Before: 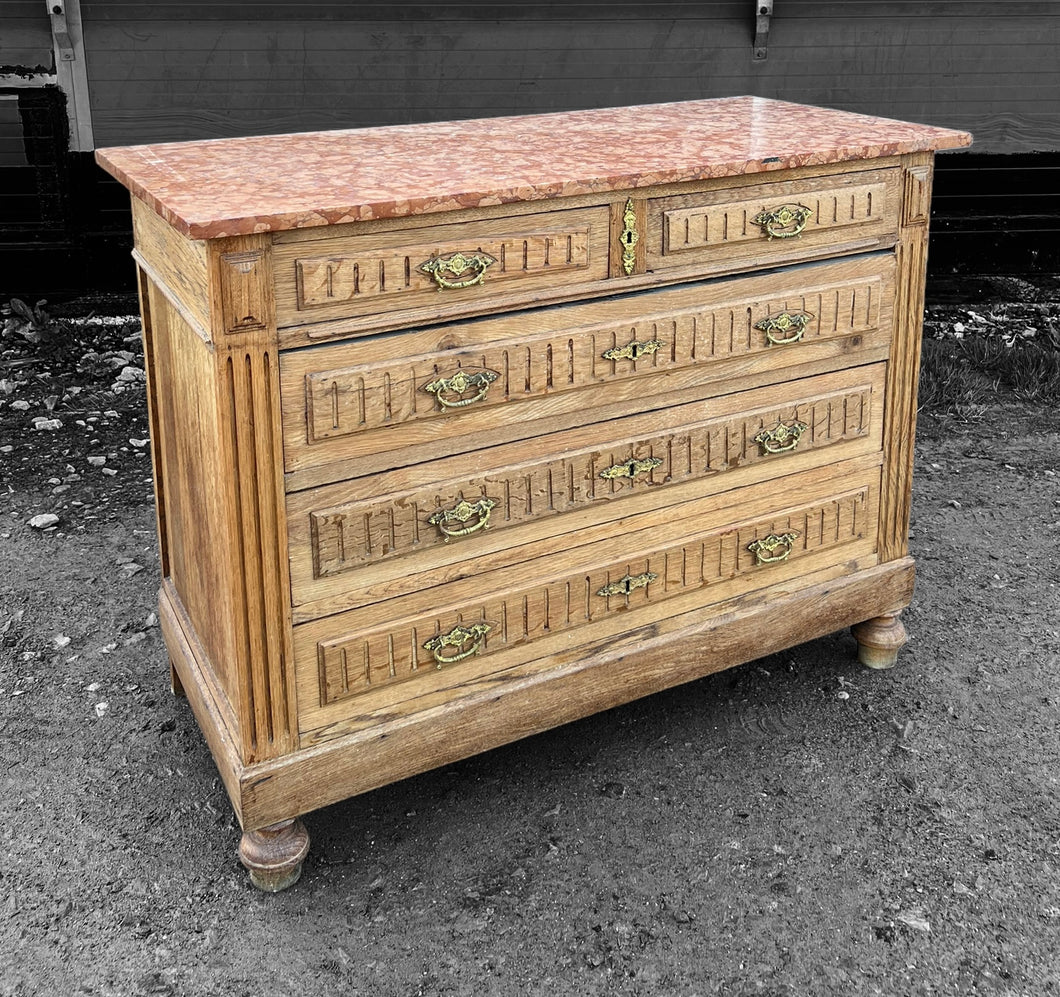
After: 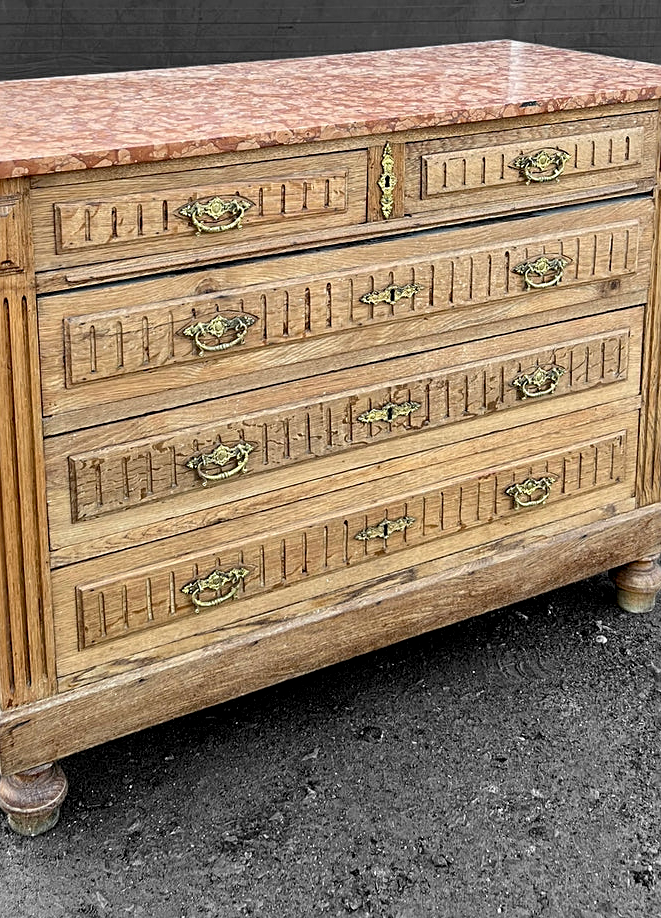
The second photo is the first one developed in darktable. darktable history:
crop and rotate: left 22.918%, top 5.629%, right 14.711%, bottom 2.247%
exposure: black level correction 0.009, compensate highlight preservation false
rgb curve: mode RGB, independent channels
sharpen: radius 2.167, amount 0.381, threshold 0
